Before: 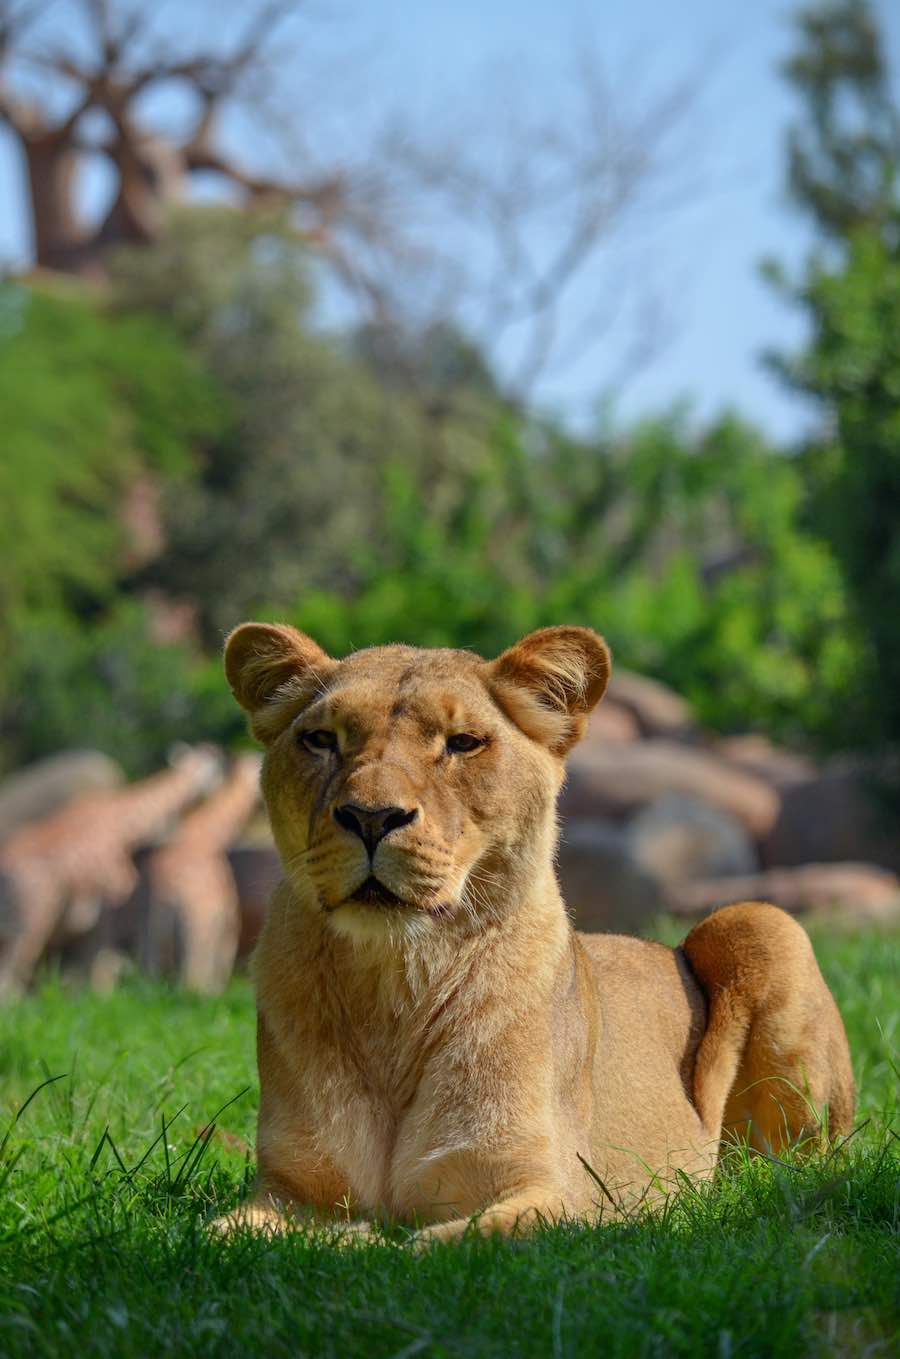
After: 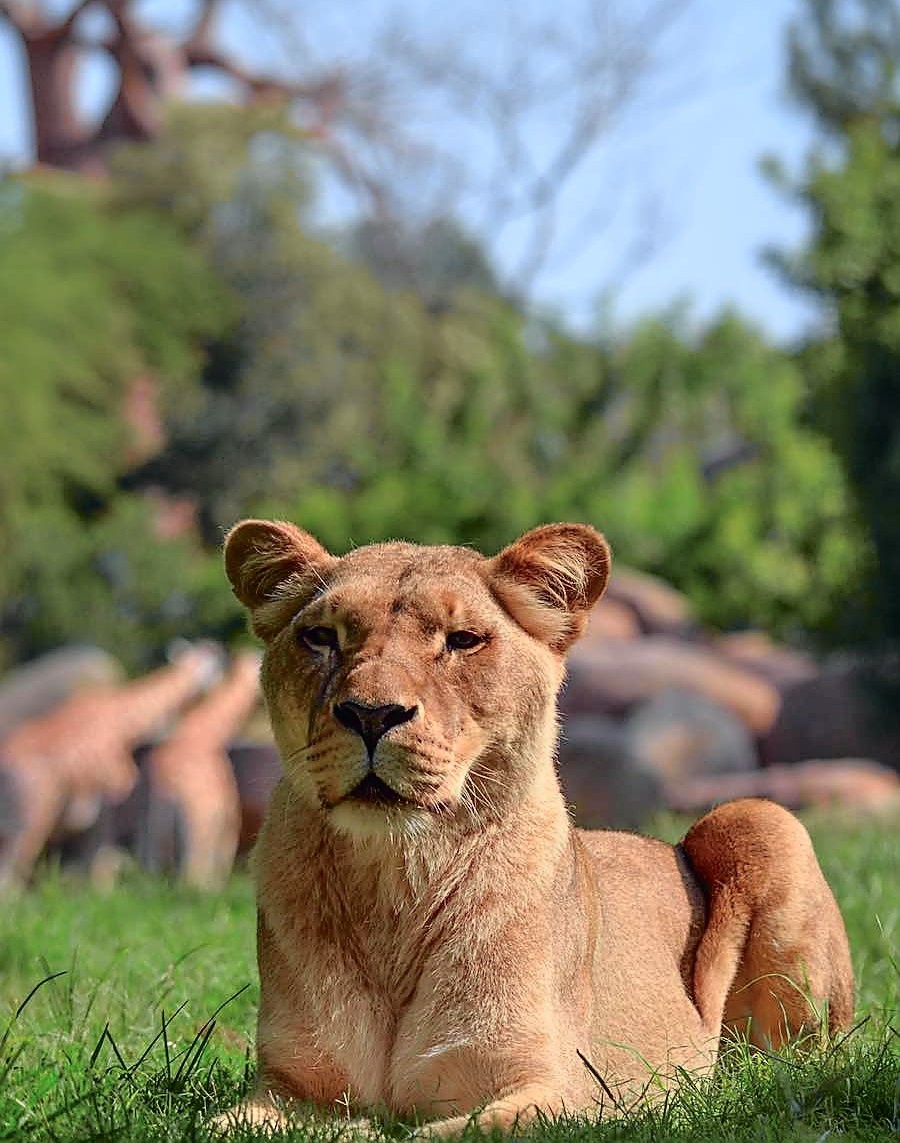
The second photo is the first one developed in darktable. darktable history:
crop: top 7.603%, bottom 8.274%
sharpen: radius 1.416, amount 1.237, threshold 0.701
tone curve: curves: ch0 [(0, 0.009) (0.105, 0.08) (0.195, 0.18) (0.283, 0.316) (0.384, 0.434) (0.485, 0.531) (0.638, 0.69) (0.81, 0.872) (1, 0.977)]; ch1 [(0, 0) (0.161, 0.092) (0.35, 0.33) (0.379, 0.401) (0.456, 0.469) (0.498, 0.502) (0.52, 0.536) (0.586, 0.617) (0.635, 0.655) (1, 1)]; ch2 [(0, 0) (0.371, 0.362) (0.437, 0.437) (0.483, 0.484) (0.53, 0.515) (0.56, 0.571) (0.622, 0.606) (1, 1)], color space Lab, independent channels, preserve colors none
